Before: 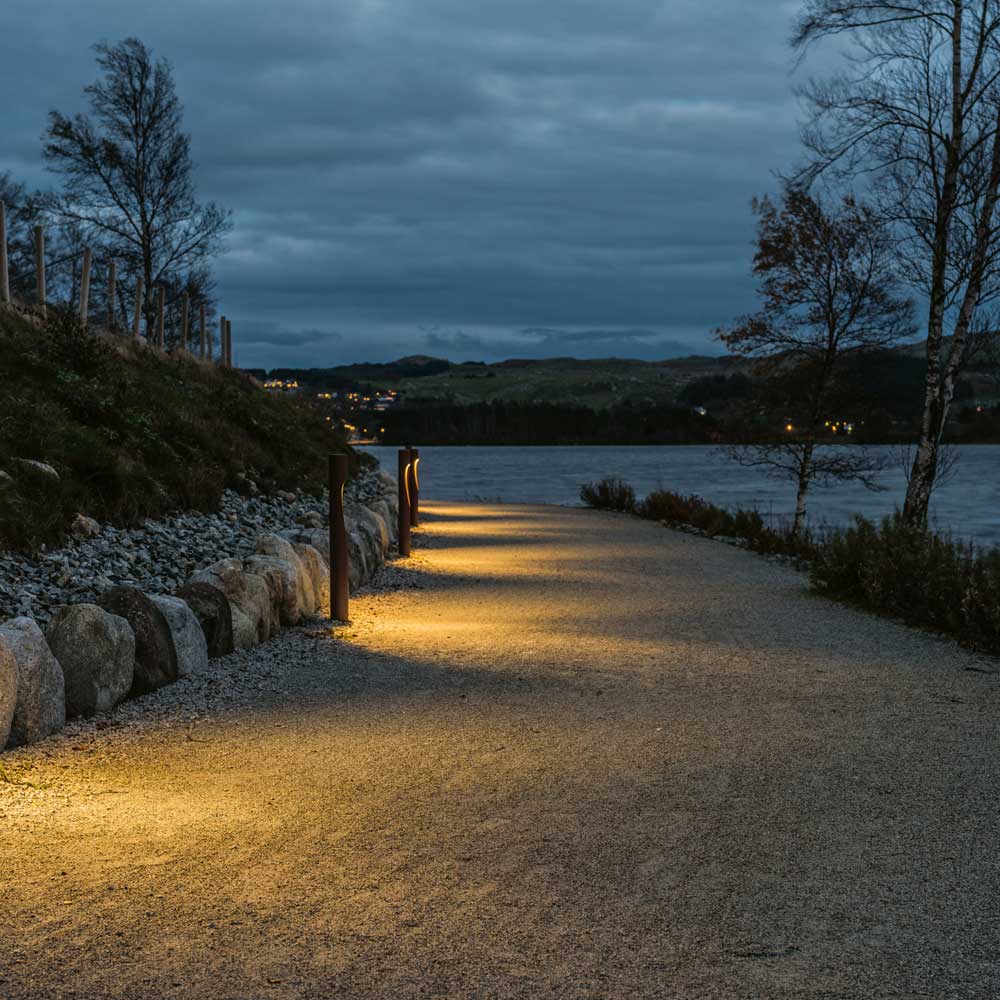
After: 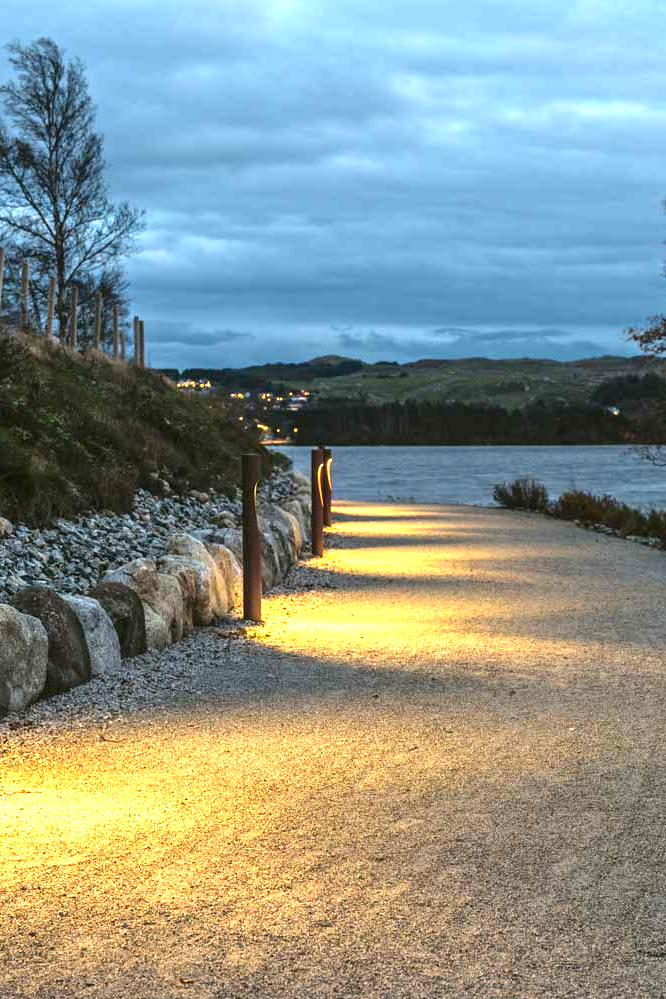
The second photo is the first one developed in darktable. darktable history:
crop and rotate: left 8.786%, right 24.548%
exposure: black level correction 0, exposure 1.7 EV, compensate exposure bias true, compensate highlight preservation false
